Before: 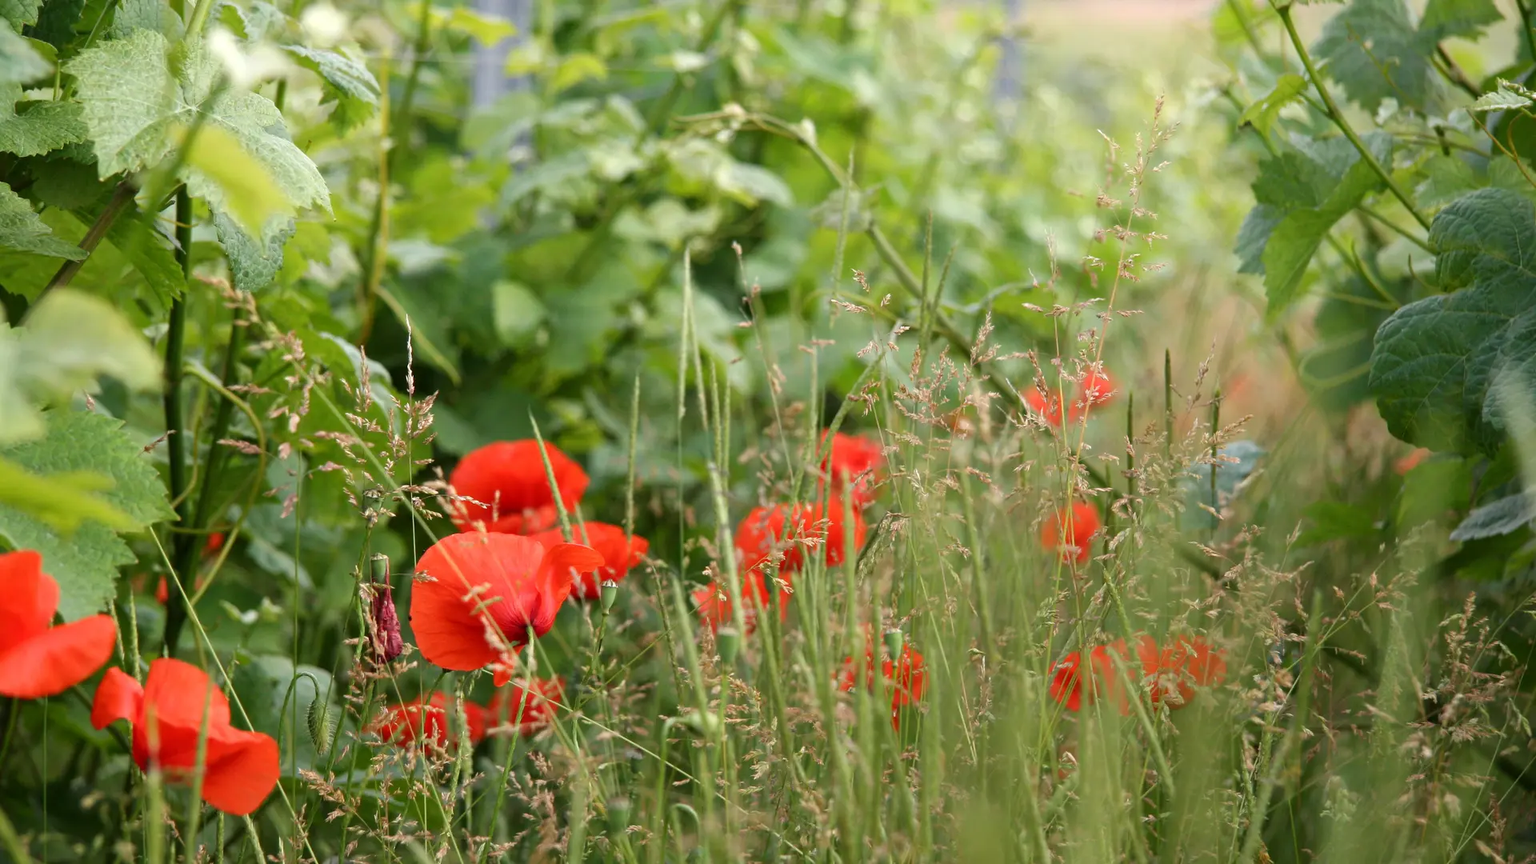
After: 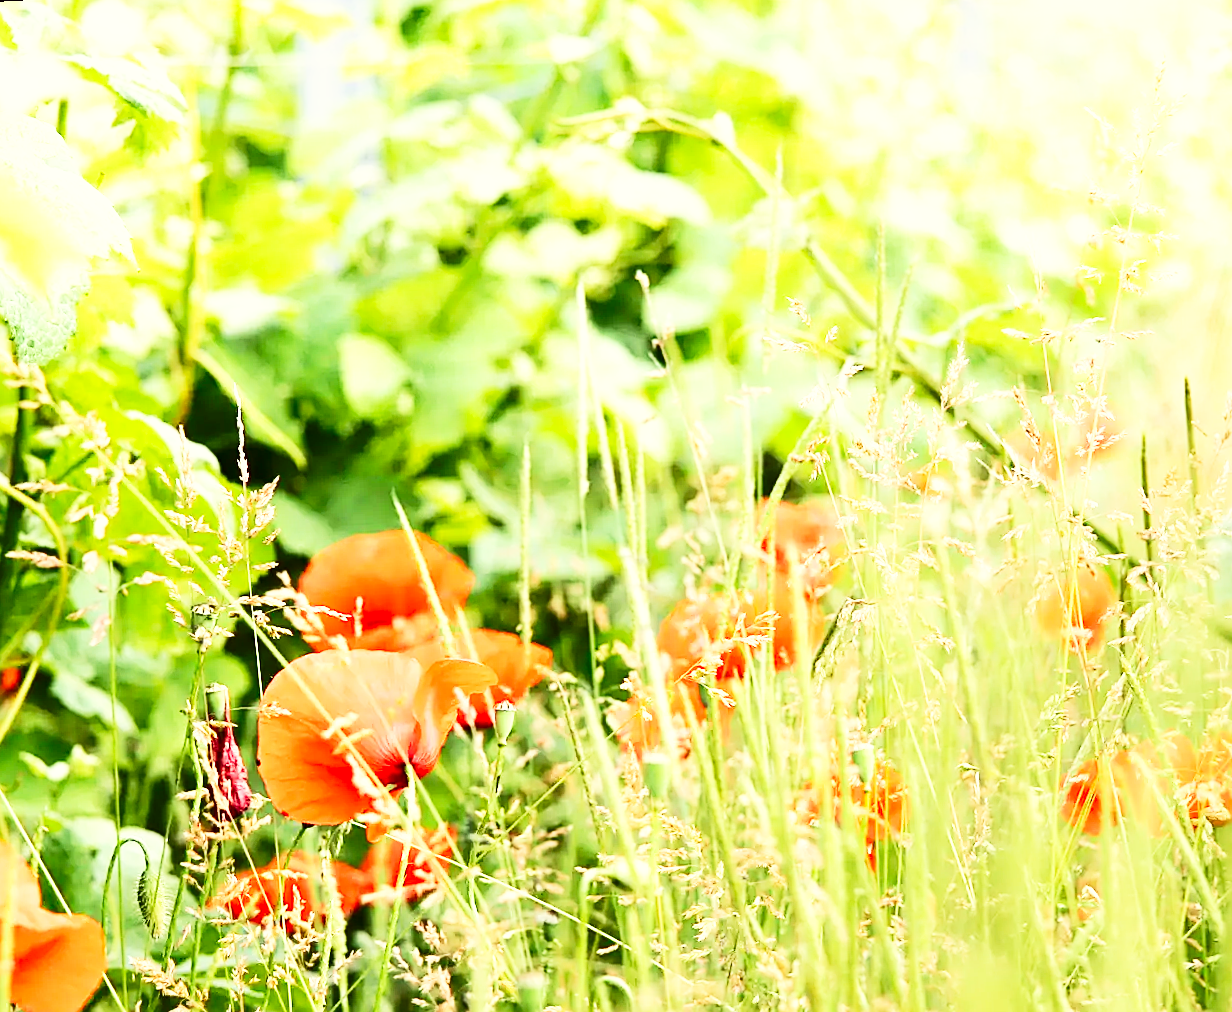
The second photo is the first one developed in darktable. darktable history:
exposure: black level correction -0.002, exposure 0.54 EV, compensate highlight preservation false
crop and rotate: left 12.648%, right 20.685%
rotate and perspective: rotation -3°, crop left 0.031, crop right 0.968, crop top 0.07, crop bottom 0.93
color correction: highlights a* -0.95, highlights b* 4.5, shadows a* 3.55
white balance: red 1.009, blue 0.985
base curve: curves: ch0 [(0, 0) (0.007, 0.004) (0.027, 0.03) (0.046, 0.07) (0.207, 0.54) (0.442, 0.872) (0.673, 0.972) (1, 1)], preserve colors none
sharpen: on, module defaults
contrast brightness saturation: contrast 0.28
